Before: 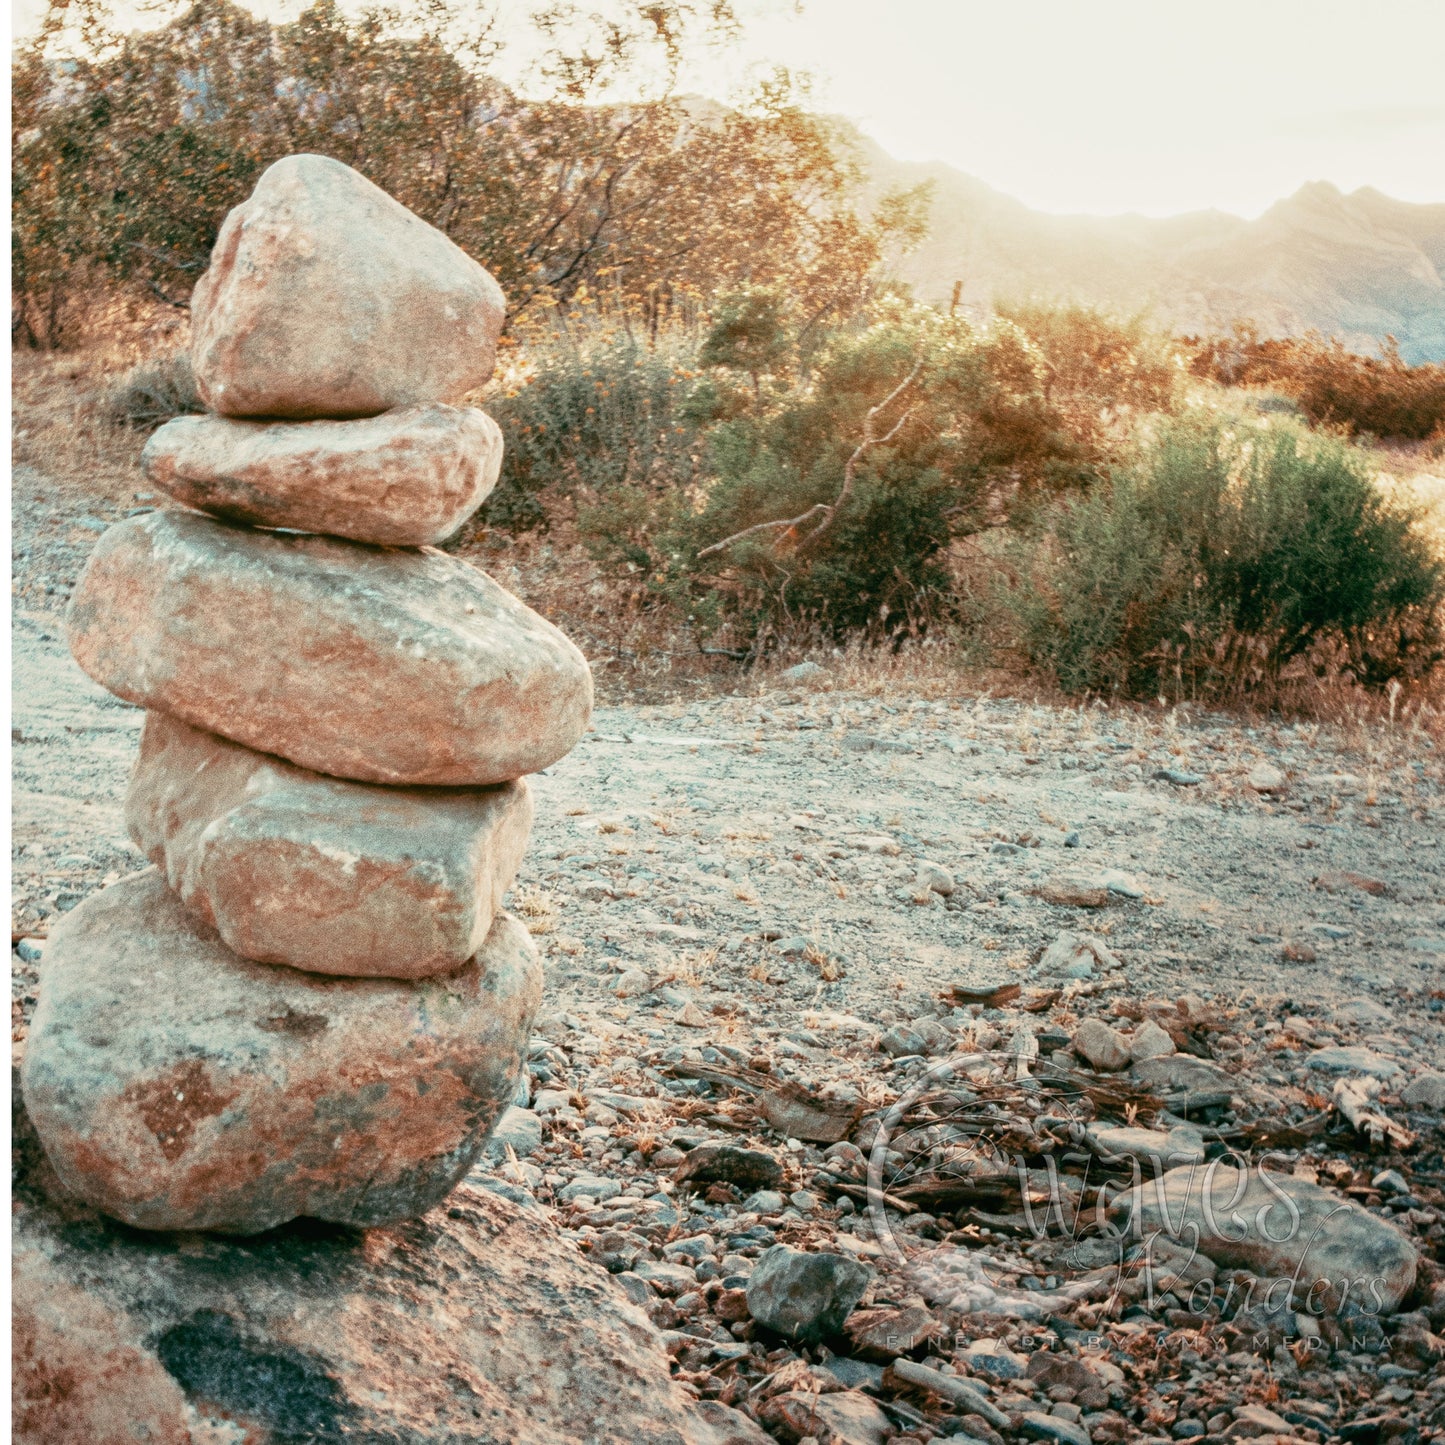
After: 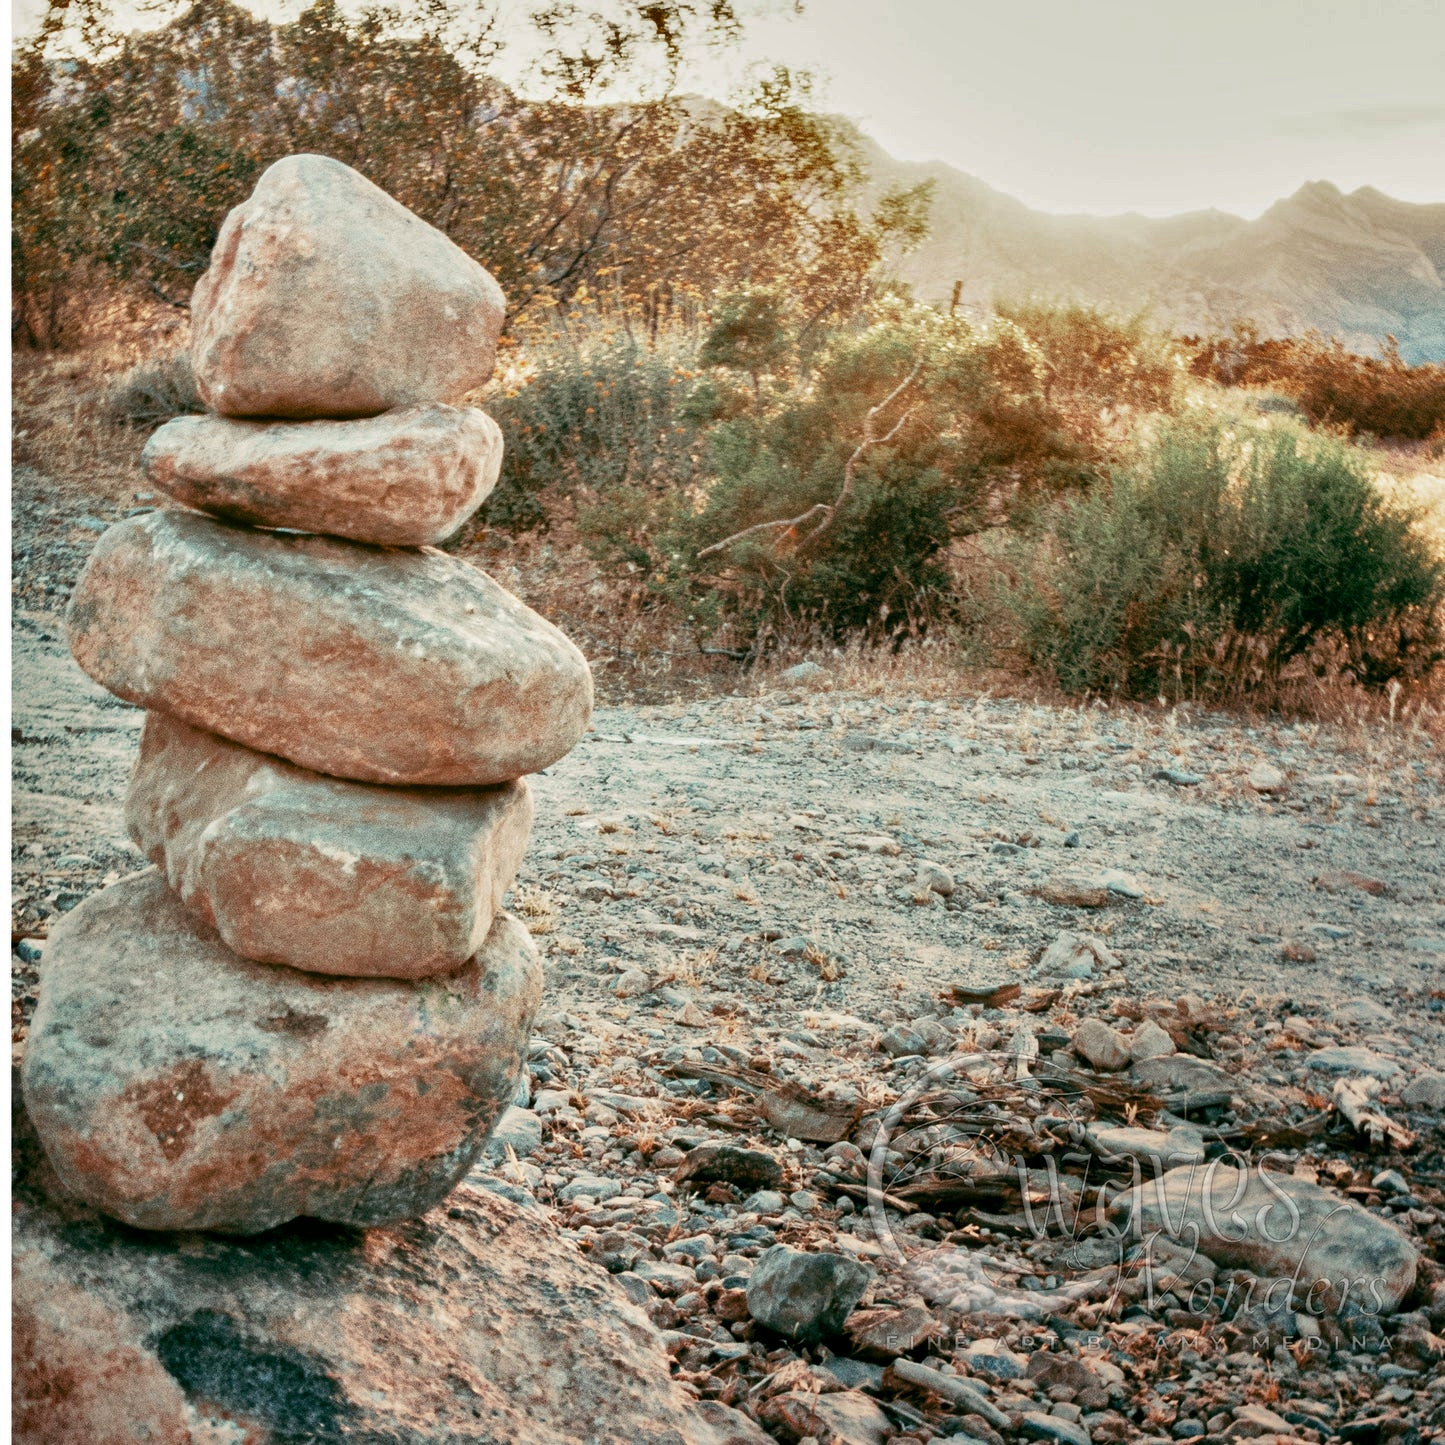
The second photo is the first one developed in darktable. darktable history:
color balance: mode lift, gamma, gain (sRGB), lift [0.97, 1, 1, 1], gamma [1.03, 1, 1, 1]
shadows and highlights: radius 100.41, shadows 50.55, highlights -64.36, highlights color adjustment 49.82%, soften with gaussian
